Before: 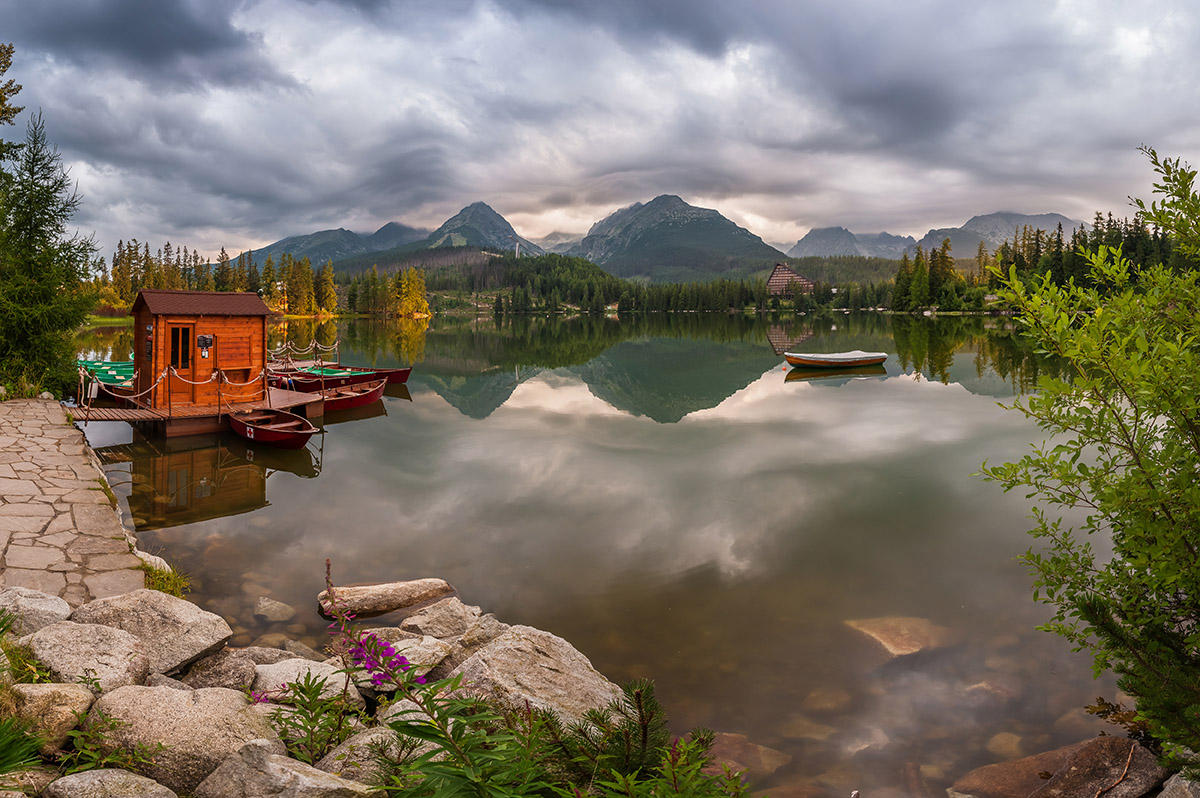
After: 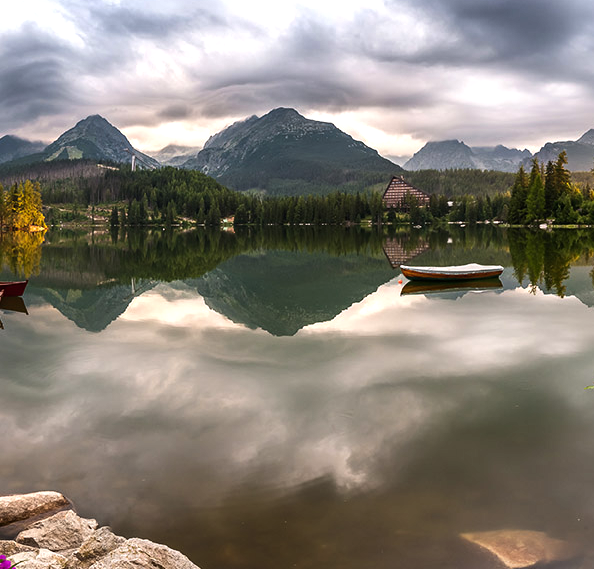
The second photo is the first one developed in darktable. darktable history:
crop: left 32.075%, top 10.976%, right 18.355%, bottom 17.596%
shadows and highlights: soften with gaussian
tone equalizer: -8 EV -0.75 EV, -7 EV -0.7 EV, -6 EV -0.6 EV, -5 EV -0.4 EV, -3 EV 0.4 EV, -2 EV 0.6 EV, -1 EV 0.7 EV, +0 EV 0.75 EV, edges refinement/feathering 500, mask exposure compensation -1.57 EV, preserve details no
